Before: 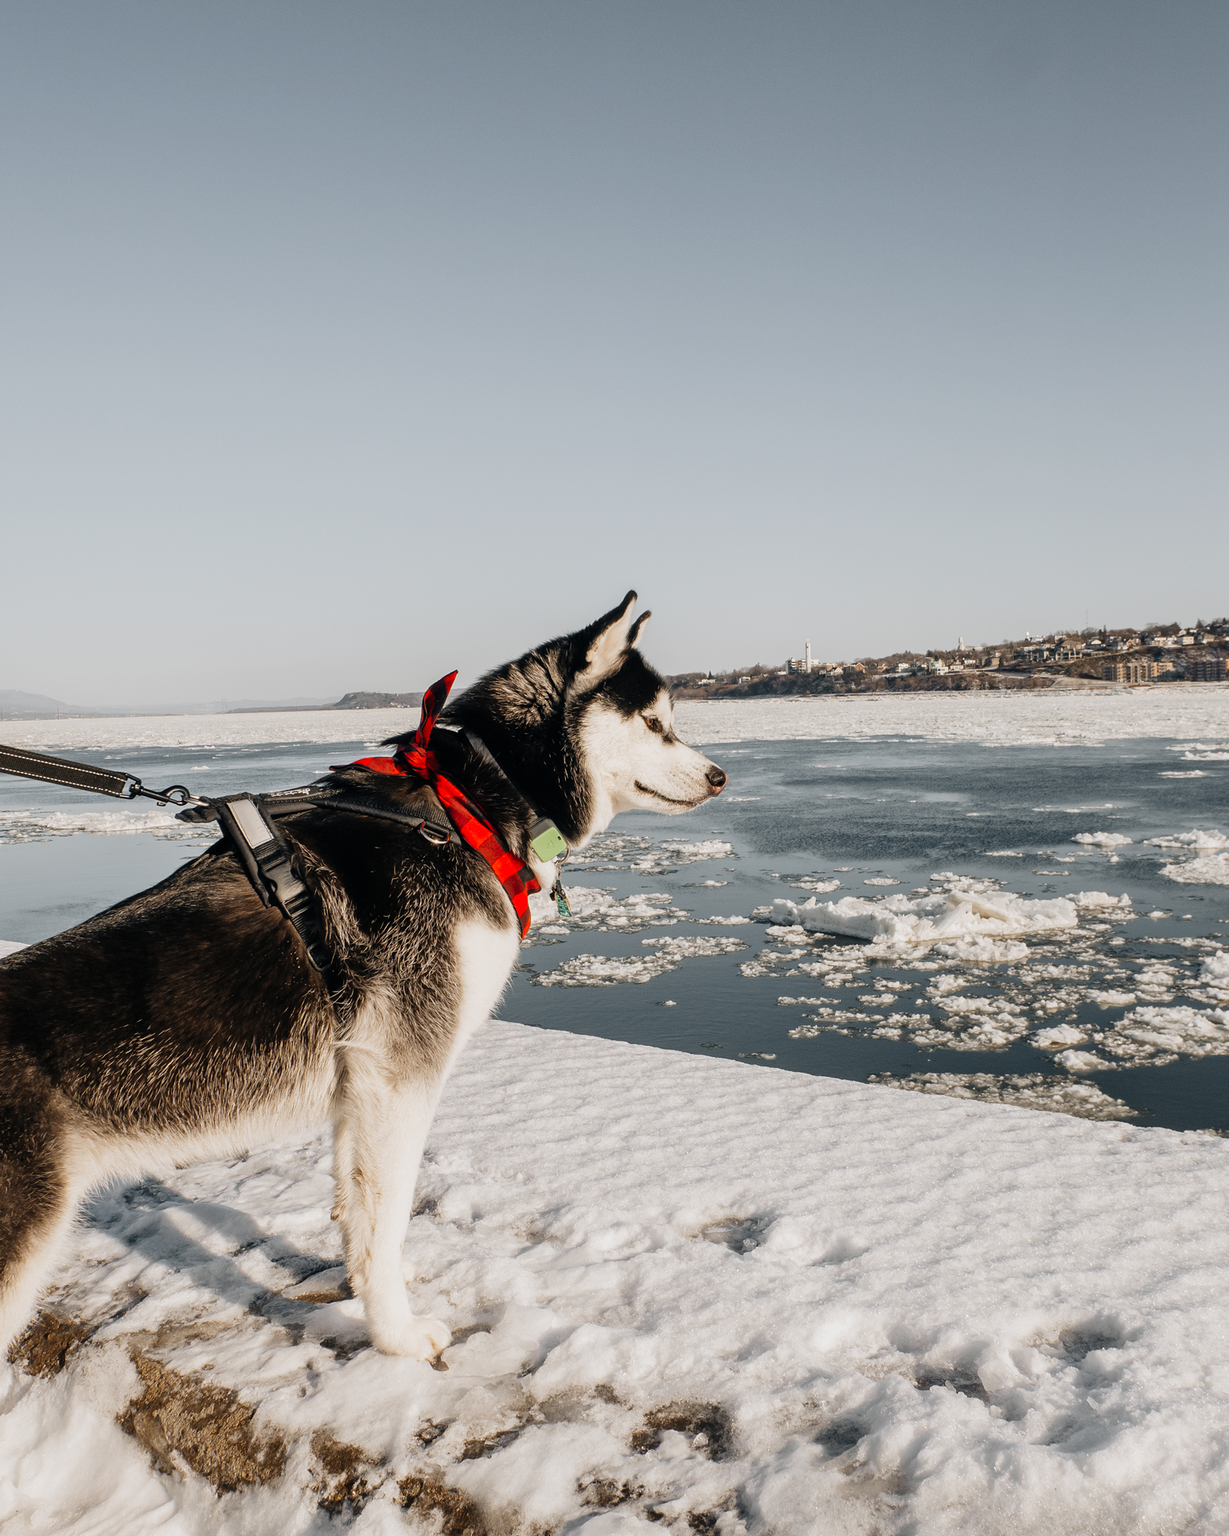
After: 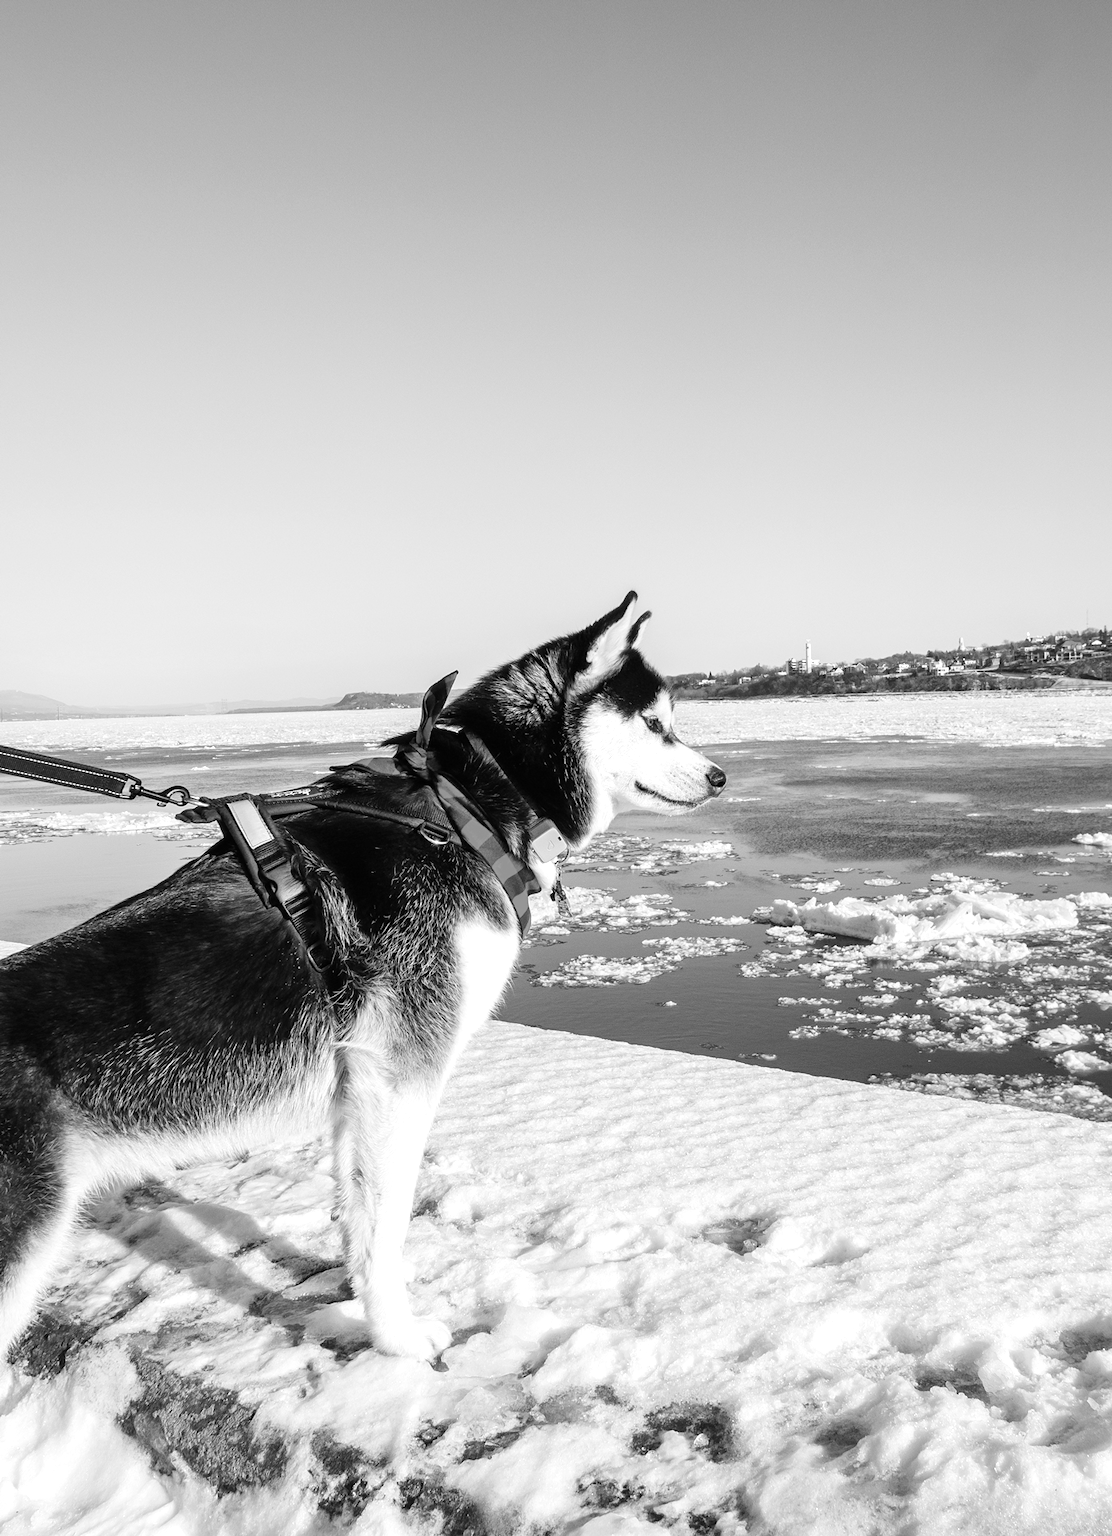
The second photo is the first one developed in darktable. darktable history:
crop: right 9.509%, bottom 0.031%
monochrome: a -74.22, b 78.2
exposure: exposure 0.74 EV, compensate highlight preservation false
